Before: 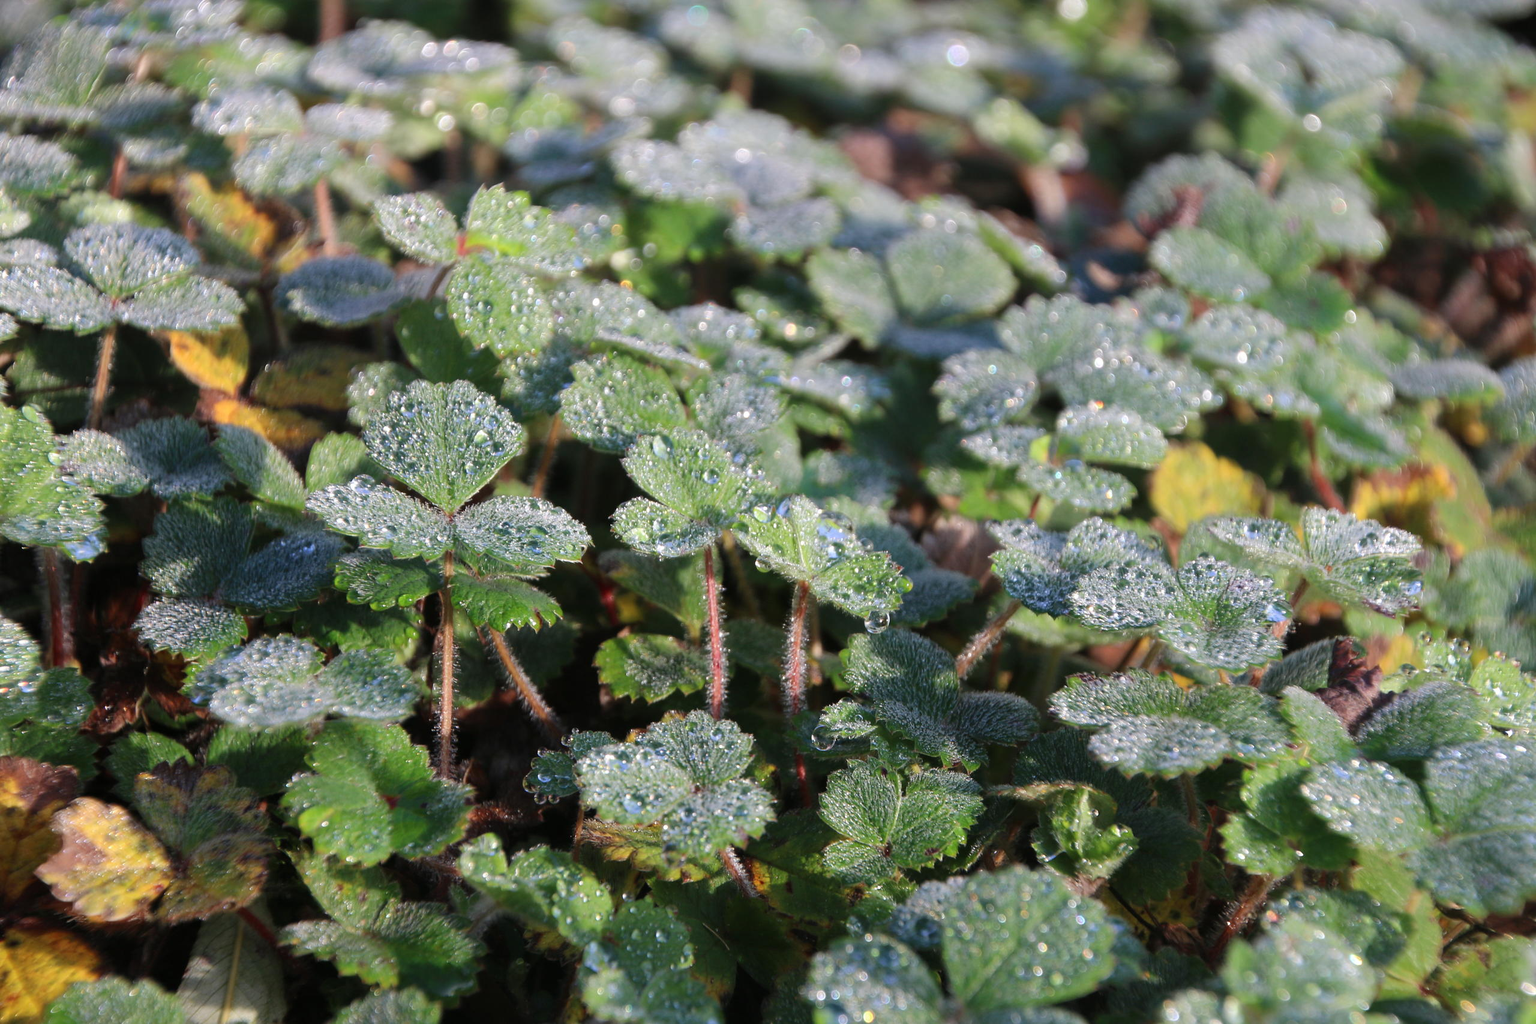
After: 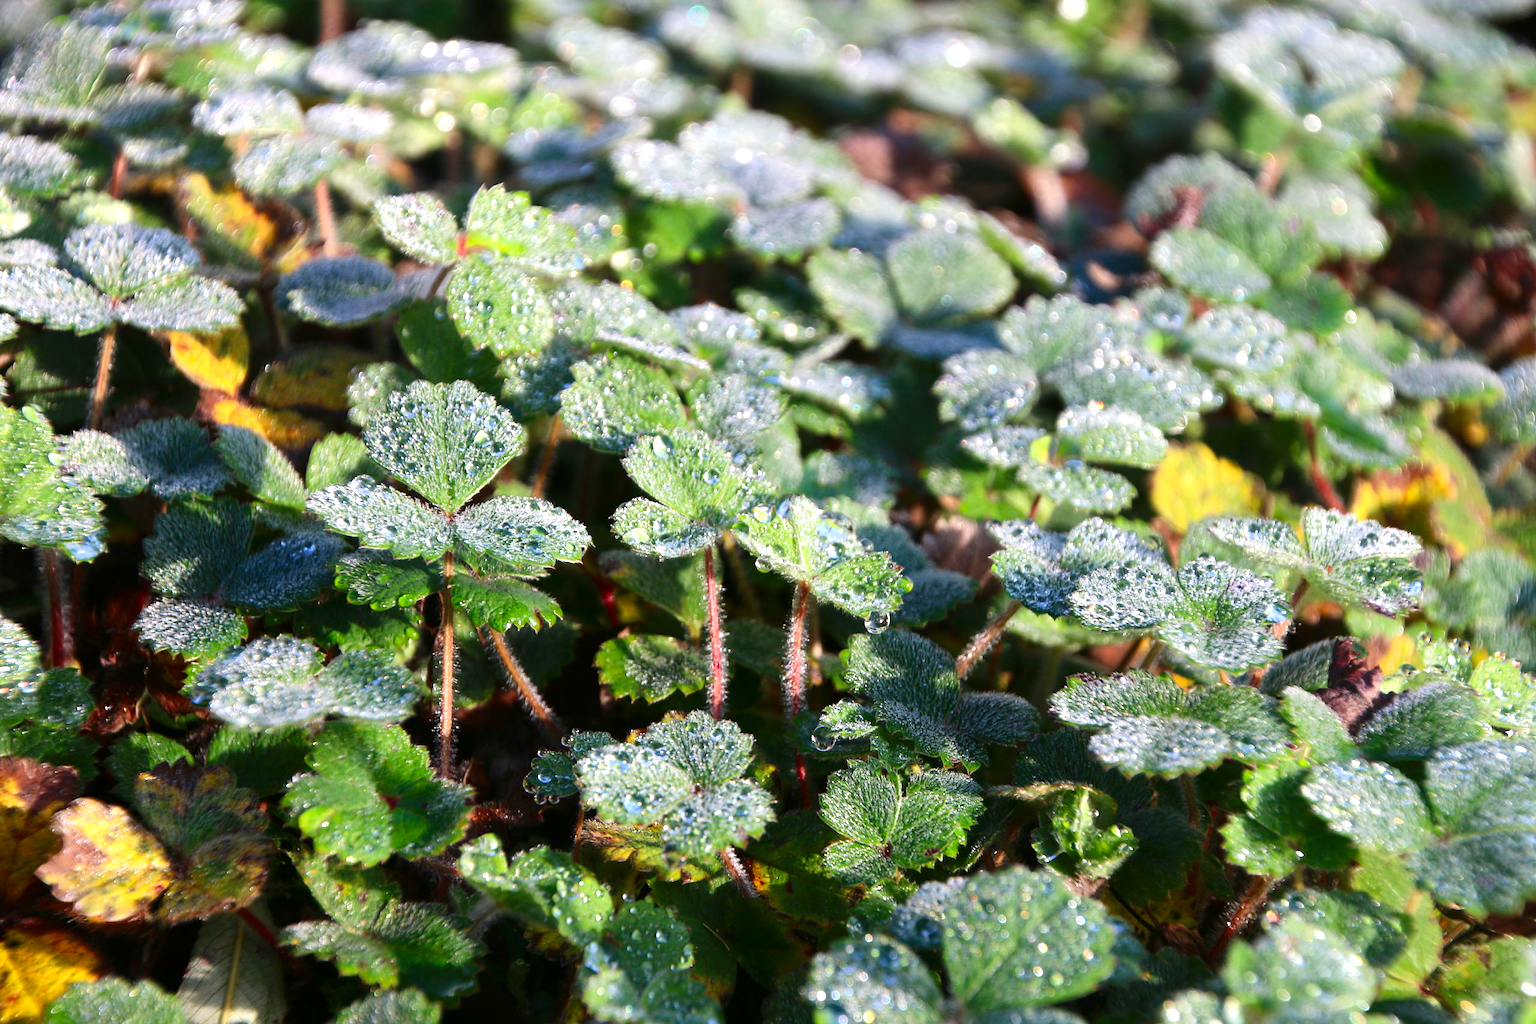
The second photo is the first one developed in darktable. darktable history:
contrast brightness saturation: contrast 0.12, brightness -0.12, saturation 0.2
exposure: black level correction 0, exposure 0.7 EV, compensate exposure bias true, compensate highlight preservation false
